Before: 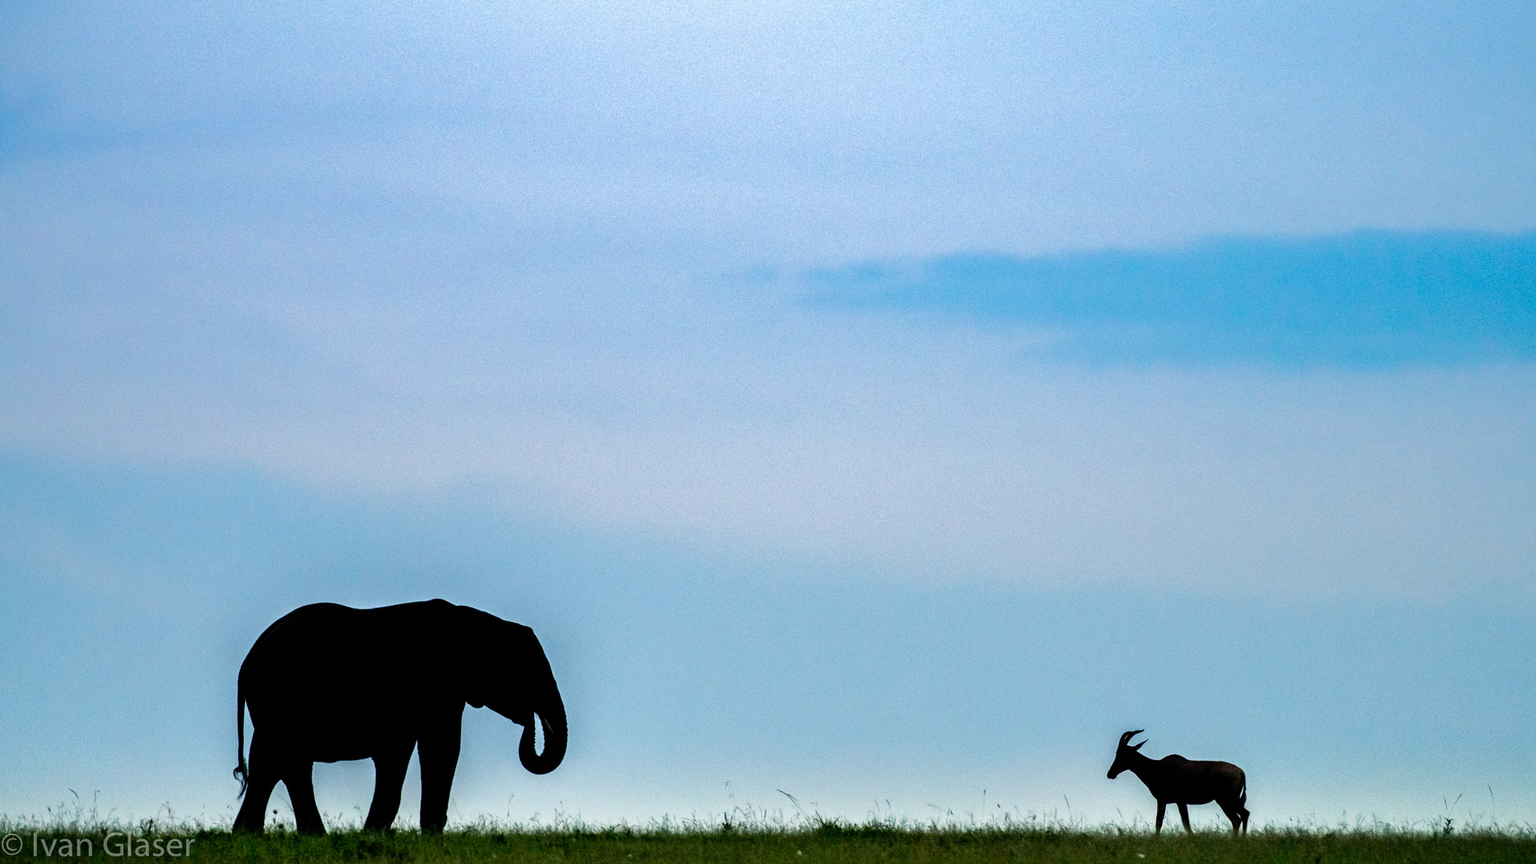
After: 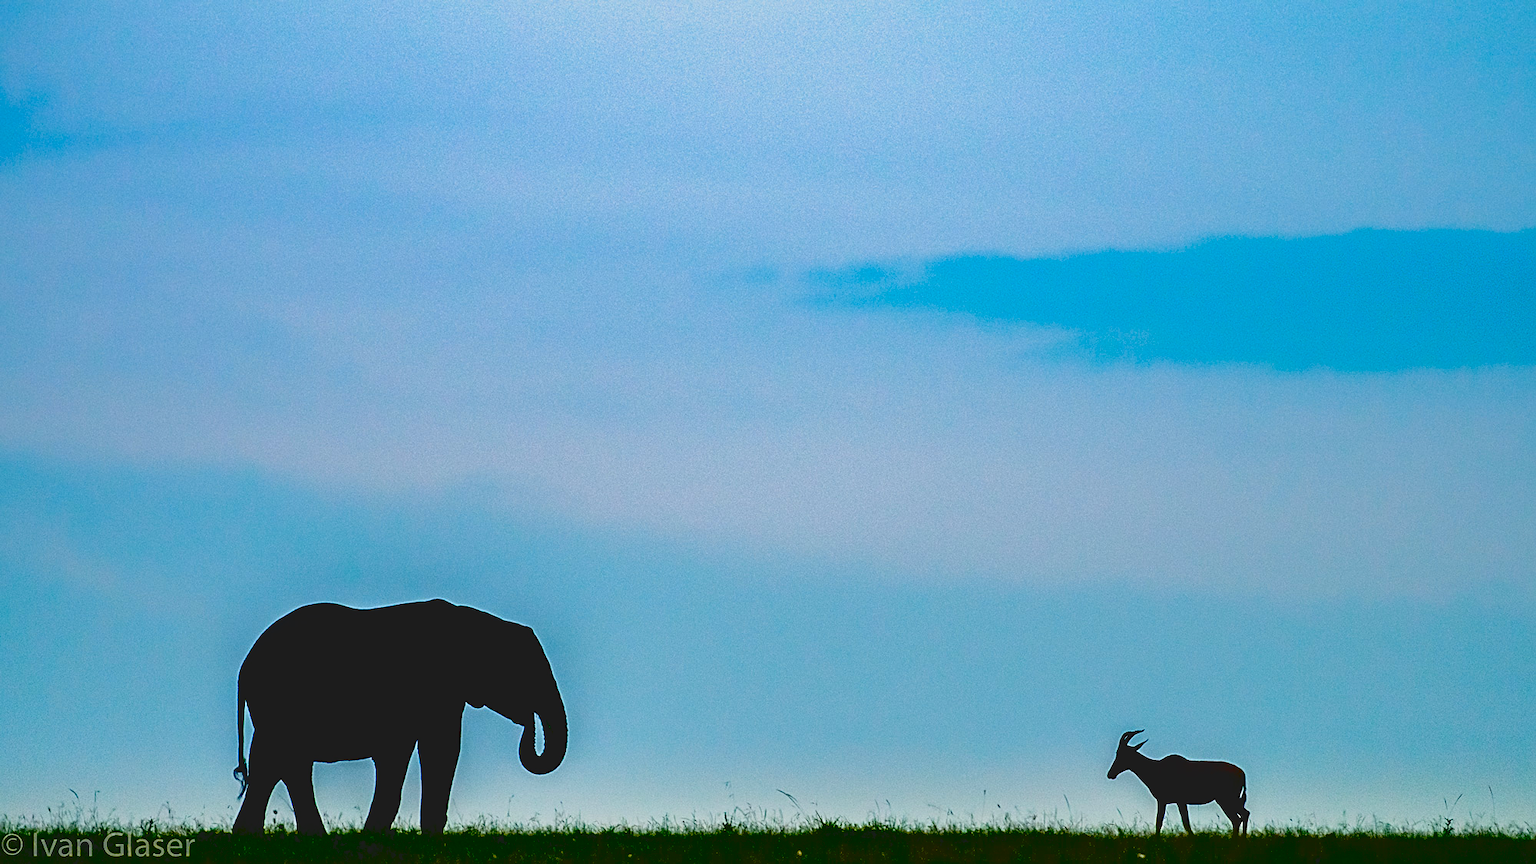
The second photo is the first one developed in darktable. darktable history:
color zones: curves: ch1 [(0.235, 0.558) (0.75, 0.5)]; ch2 [(0.25, 0.462) (0.749, 0.457)]
exposure: black level correction 0.055, exposure -0.037 EV, compensate exposure bias true, compensate highlight preservation false
contrast brightness saturation: contrast -0.203, saturation 0.19
sharpen: on, module defaults
